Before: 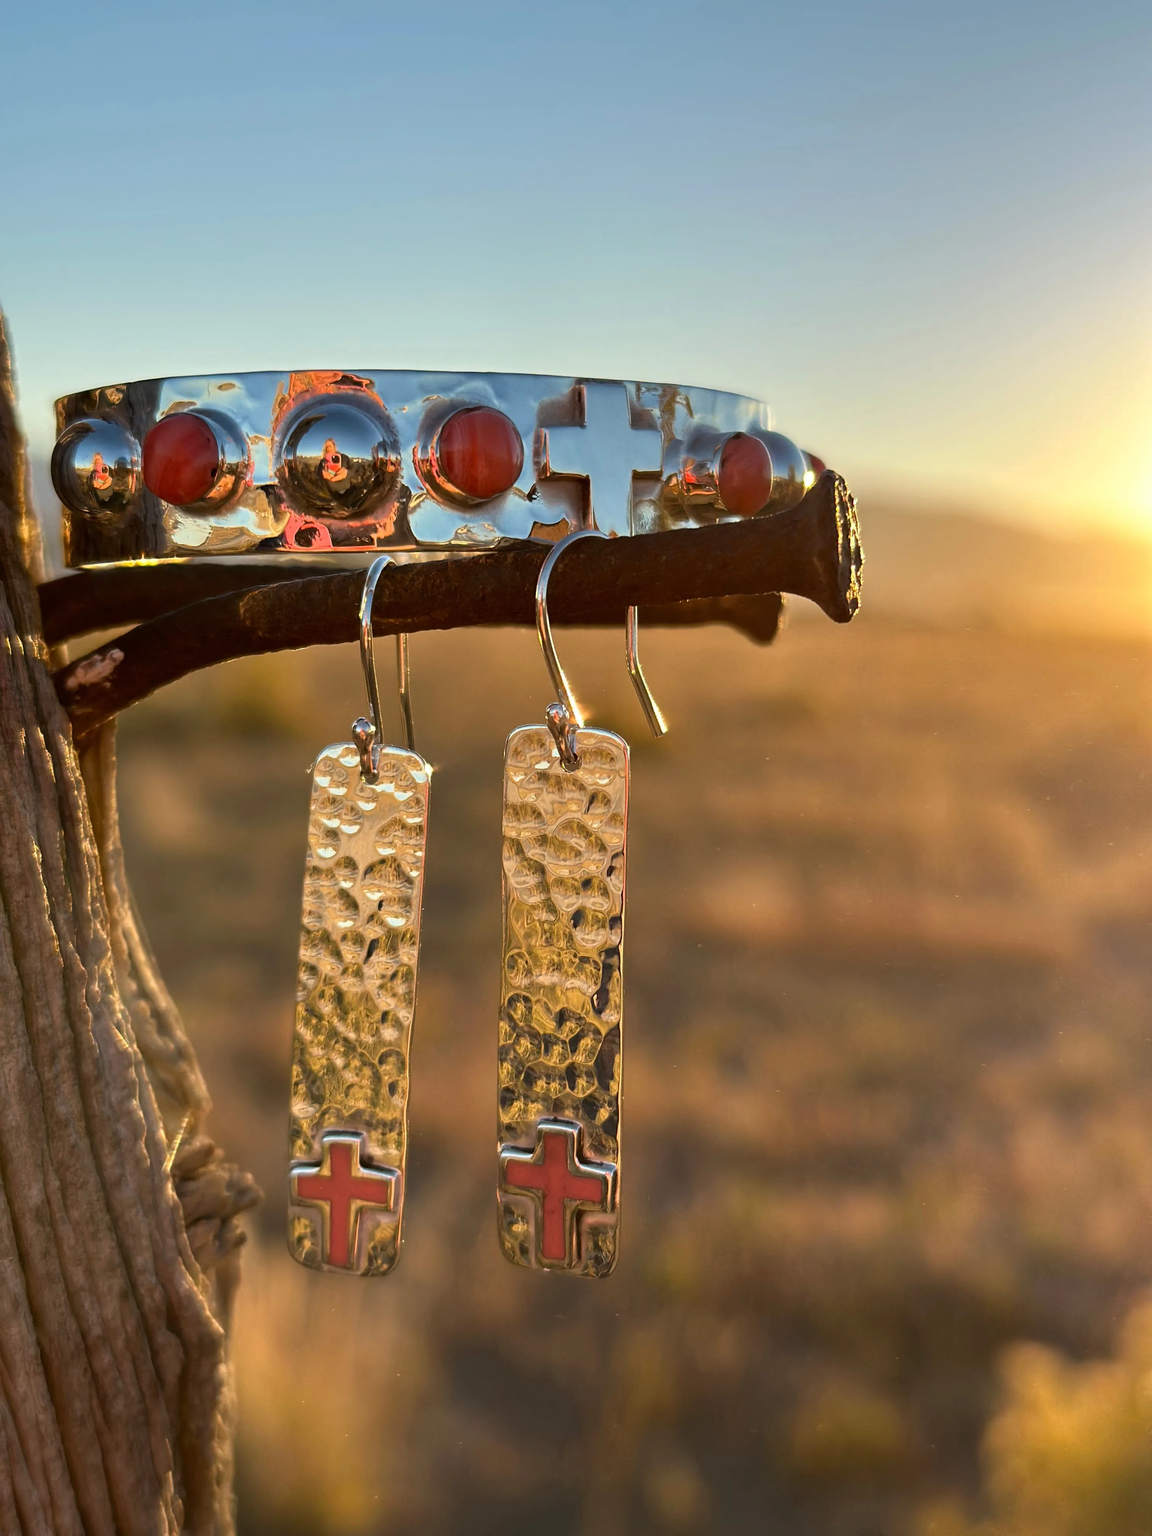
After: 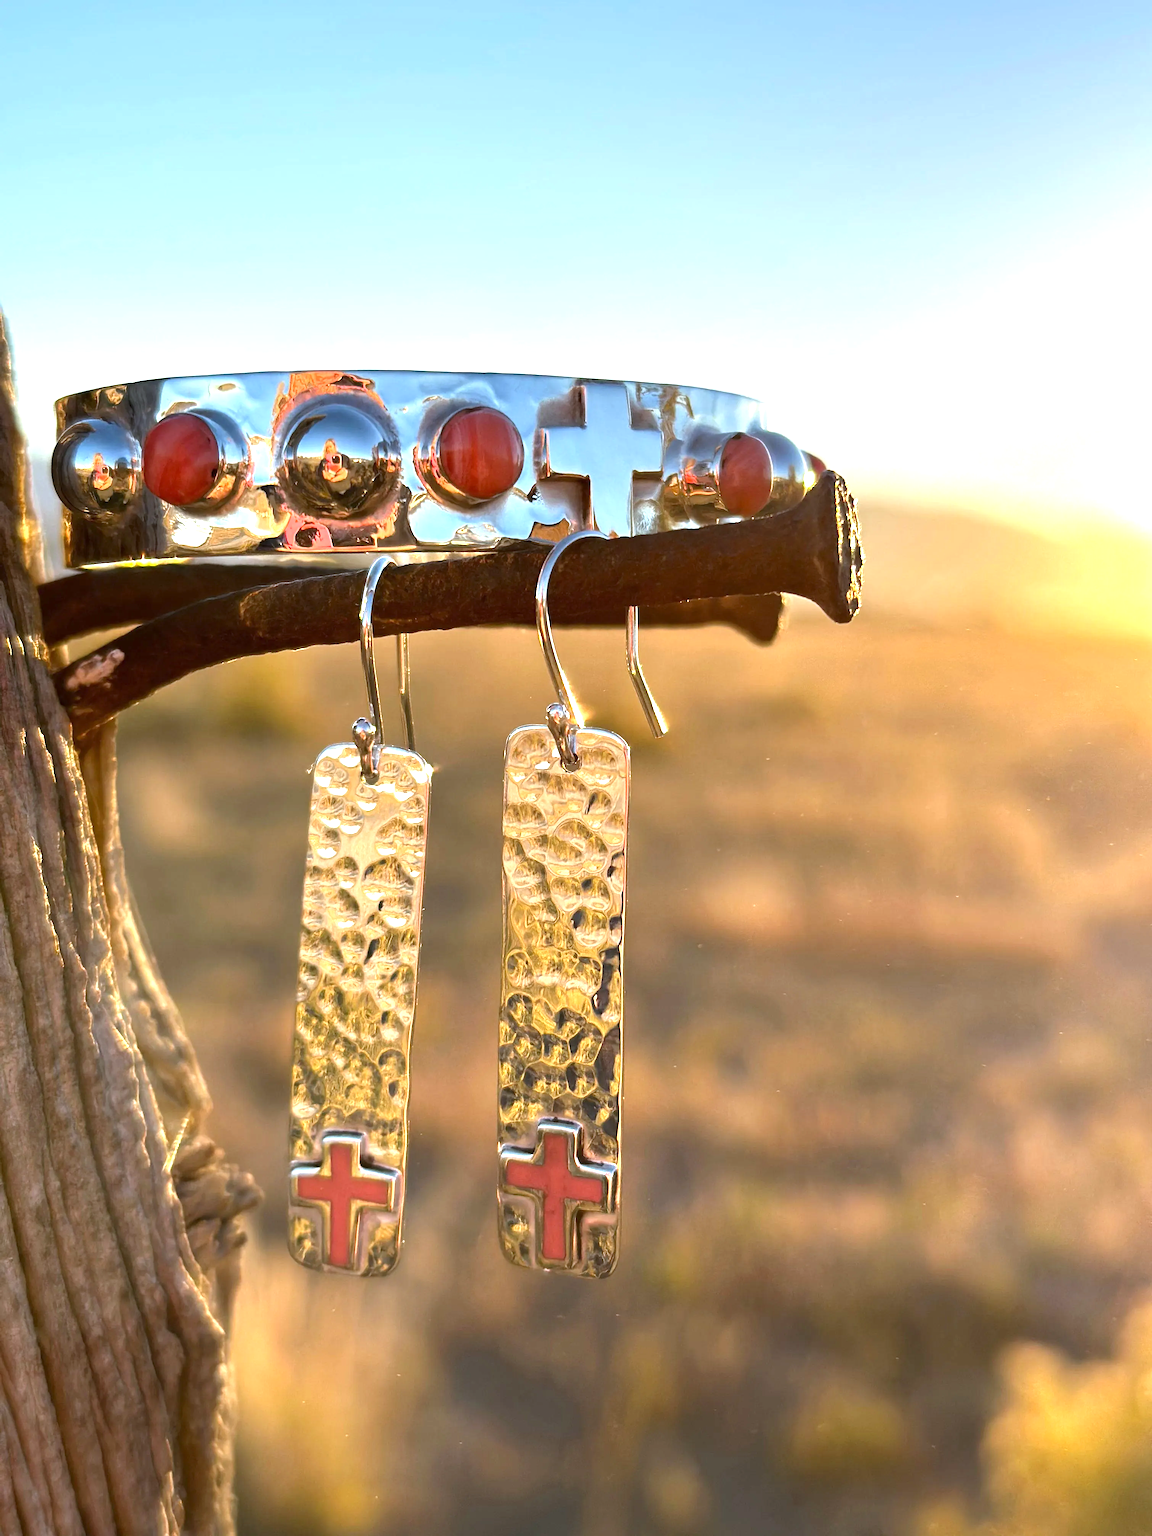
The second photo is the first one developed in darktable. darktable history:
white balance: red 0.954, blue 1.079
exposure: exposure 1.061 EV, compensate highlight preservation false
